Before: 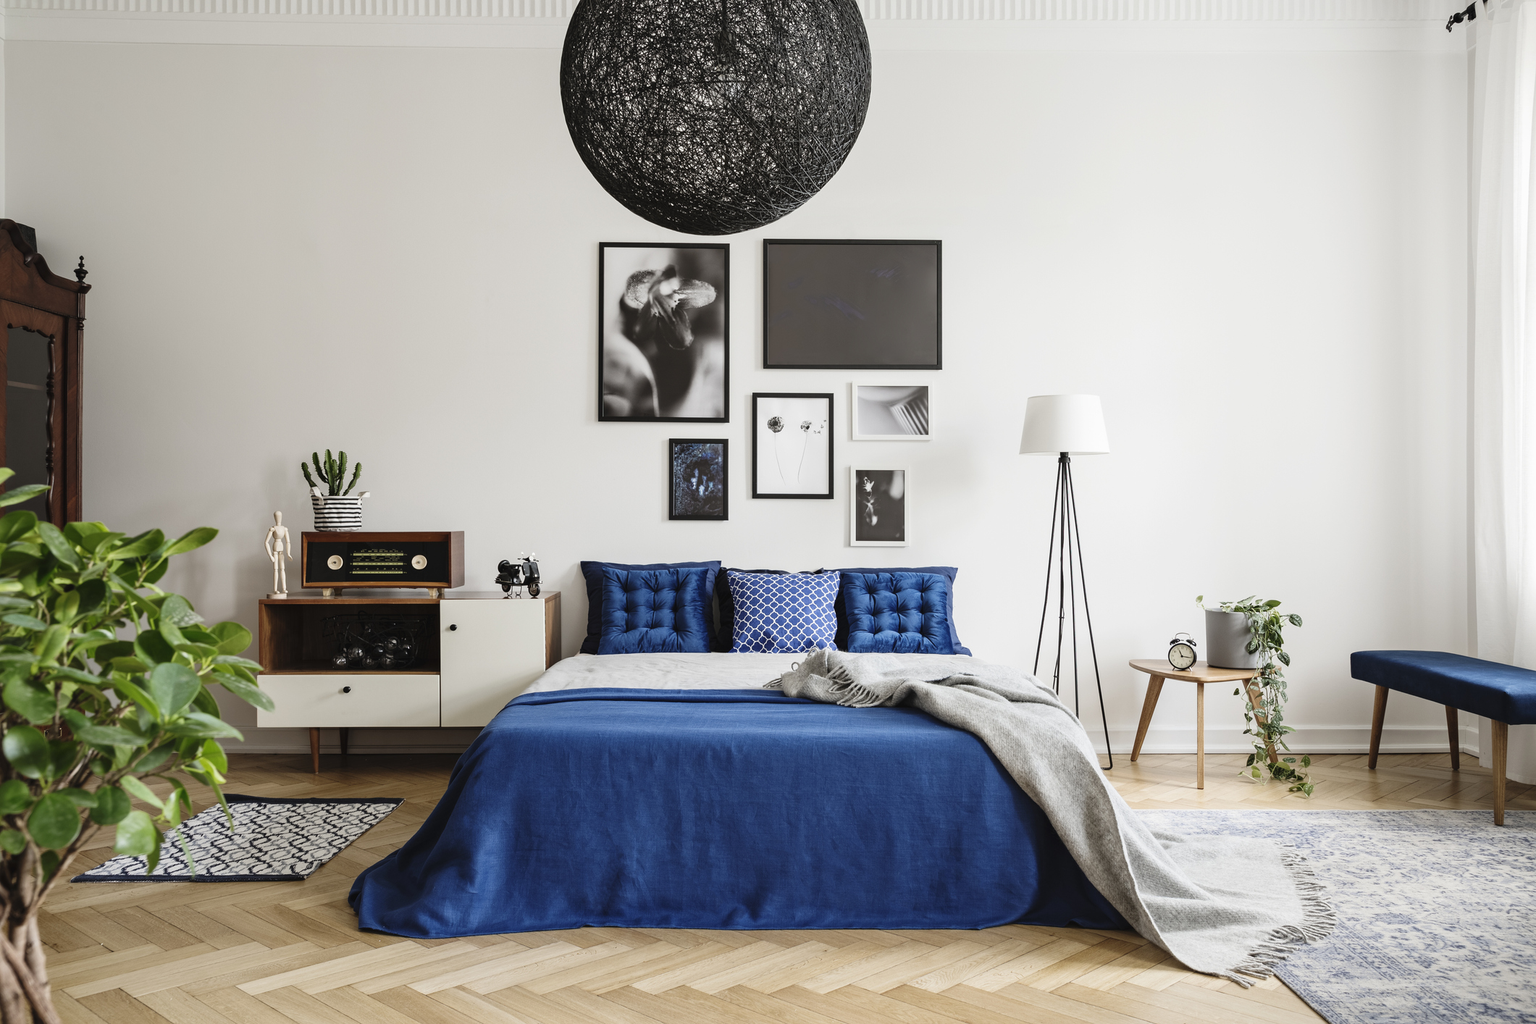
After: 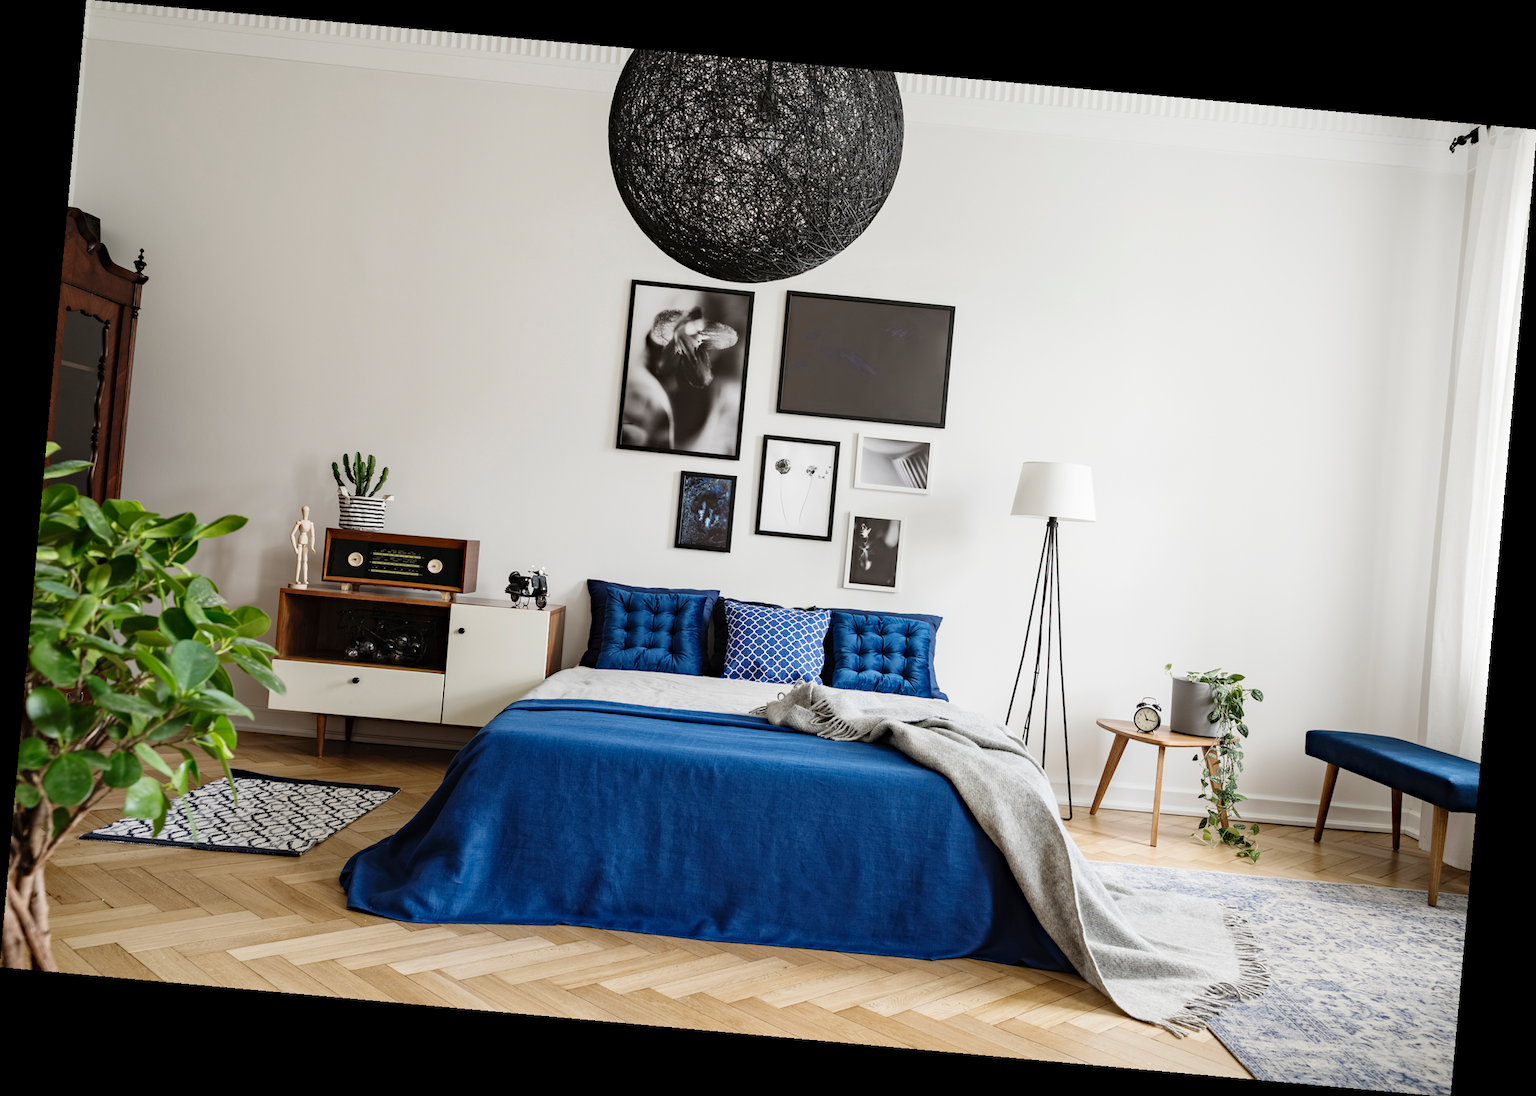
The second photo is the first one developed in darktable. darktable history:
haze removal: adaptive false
rotate and perspective: rotation 5.12°, automatic cropping off
